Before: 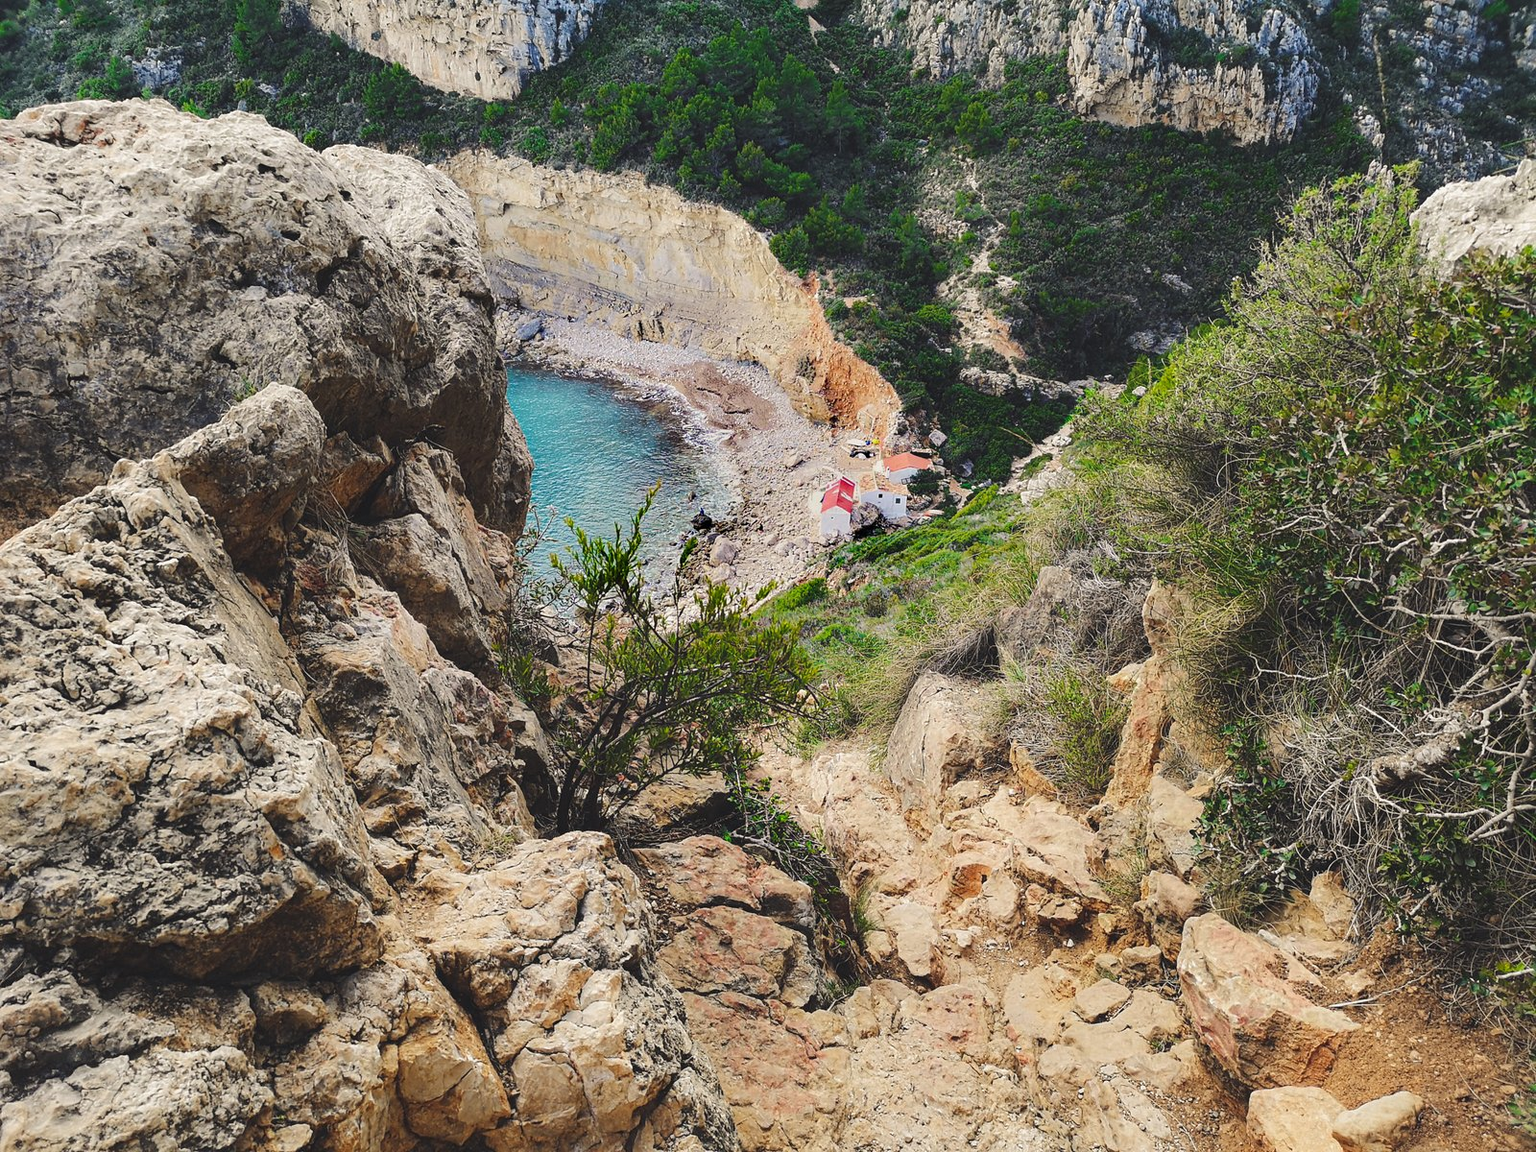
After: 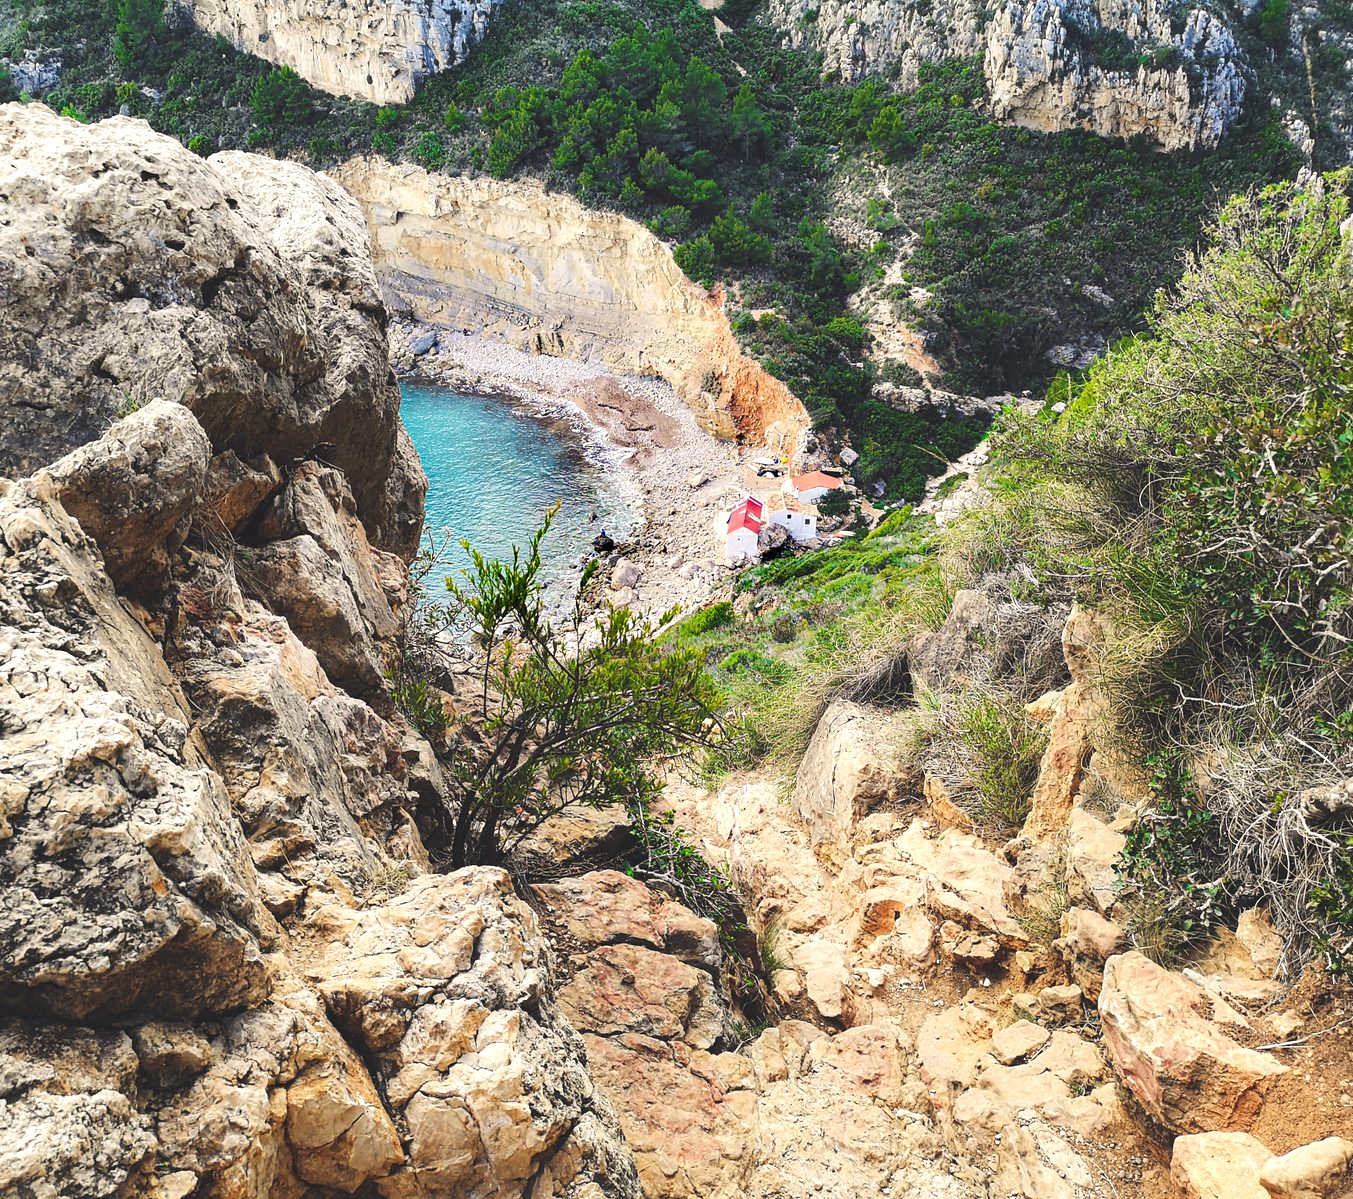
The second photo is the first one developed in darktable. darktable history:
exposure: exposure 0.512 EV, compensate highlight preservation false
local contrast: mode bilateral grid, contrast 20, coarseness 51, detail 119%, midtone range 0.2
crop: left 8.025%, right 7.403%
